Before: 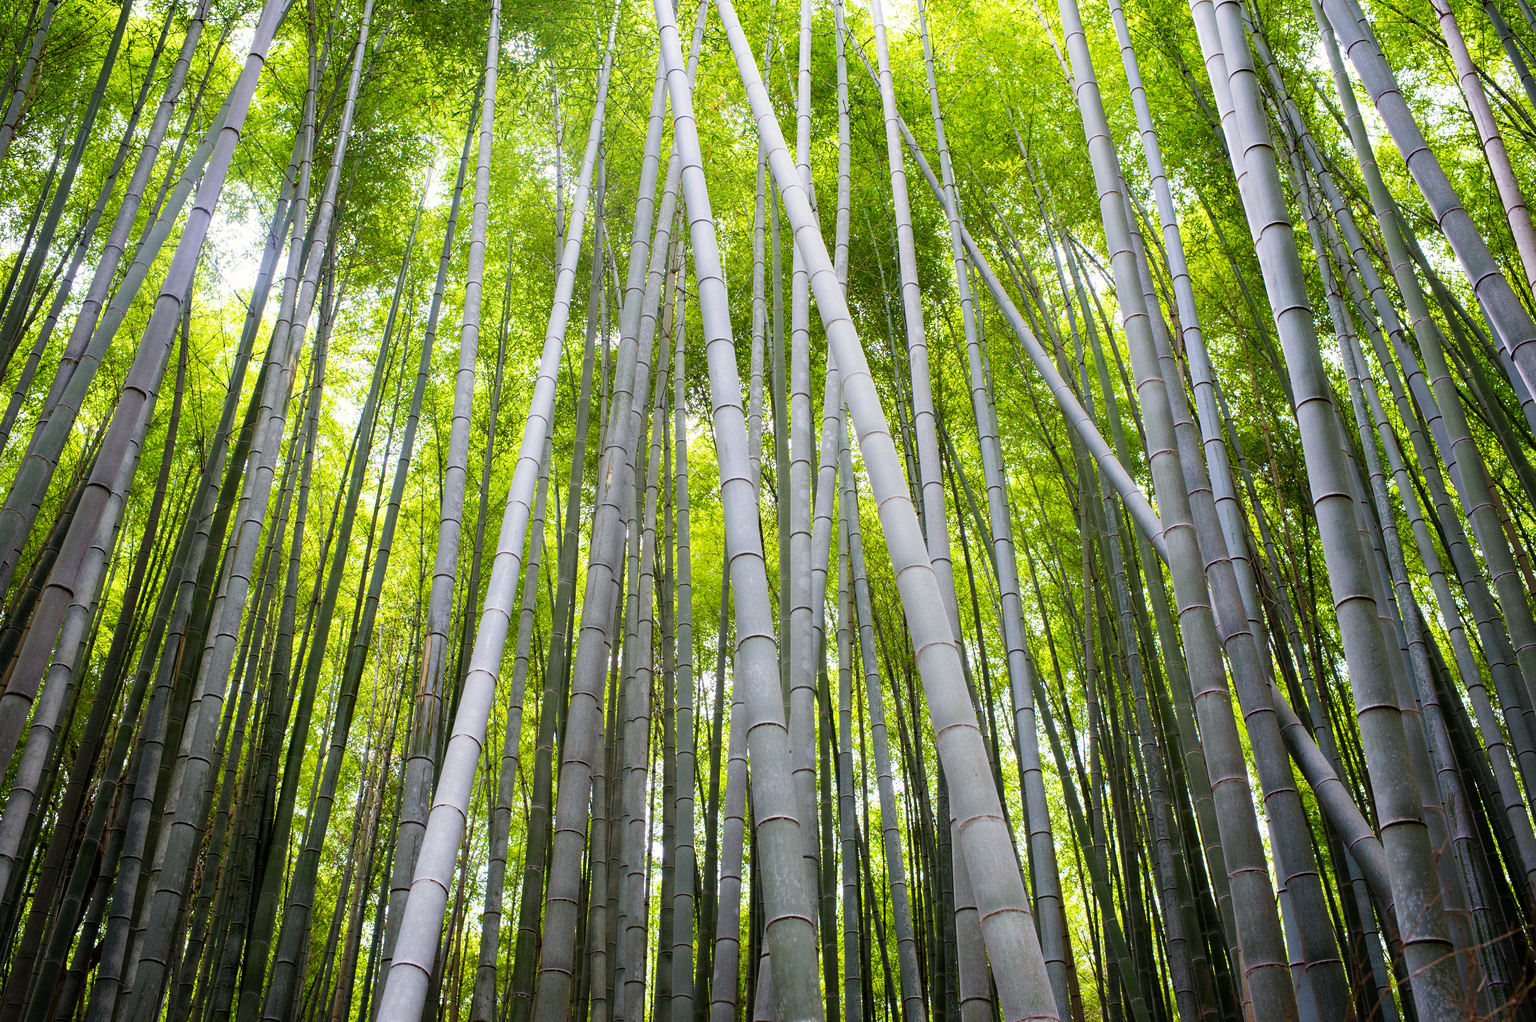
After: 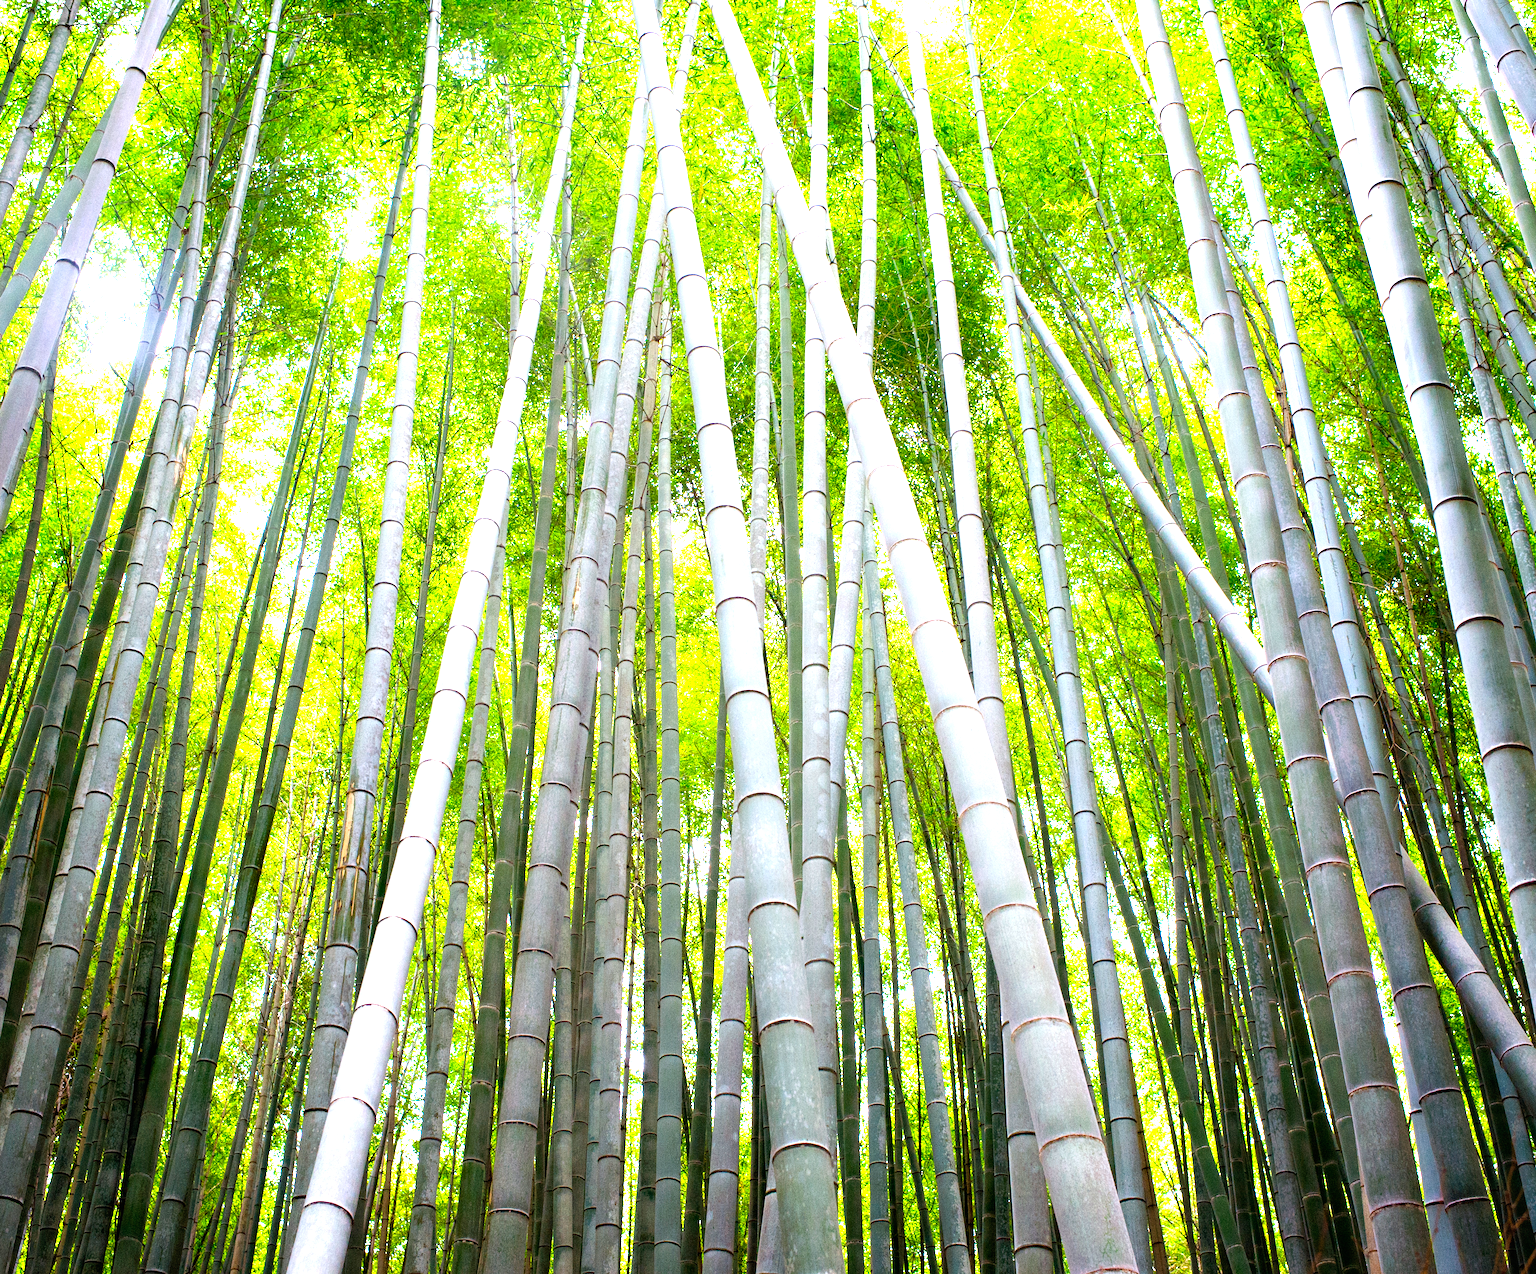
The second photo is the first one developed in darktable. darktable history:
crop and rotate: left 9.597%, right 10.195%
exposure: black level correction 0, exposure 1.1 EV, compensate exposure bias true, compensate highlight preservation false
